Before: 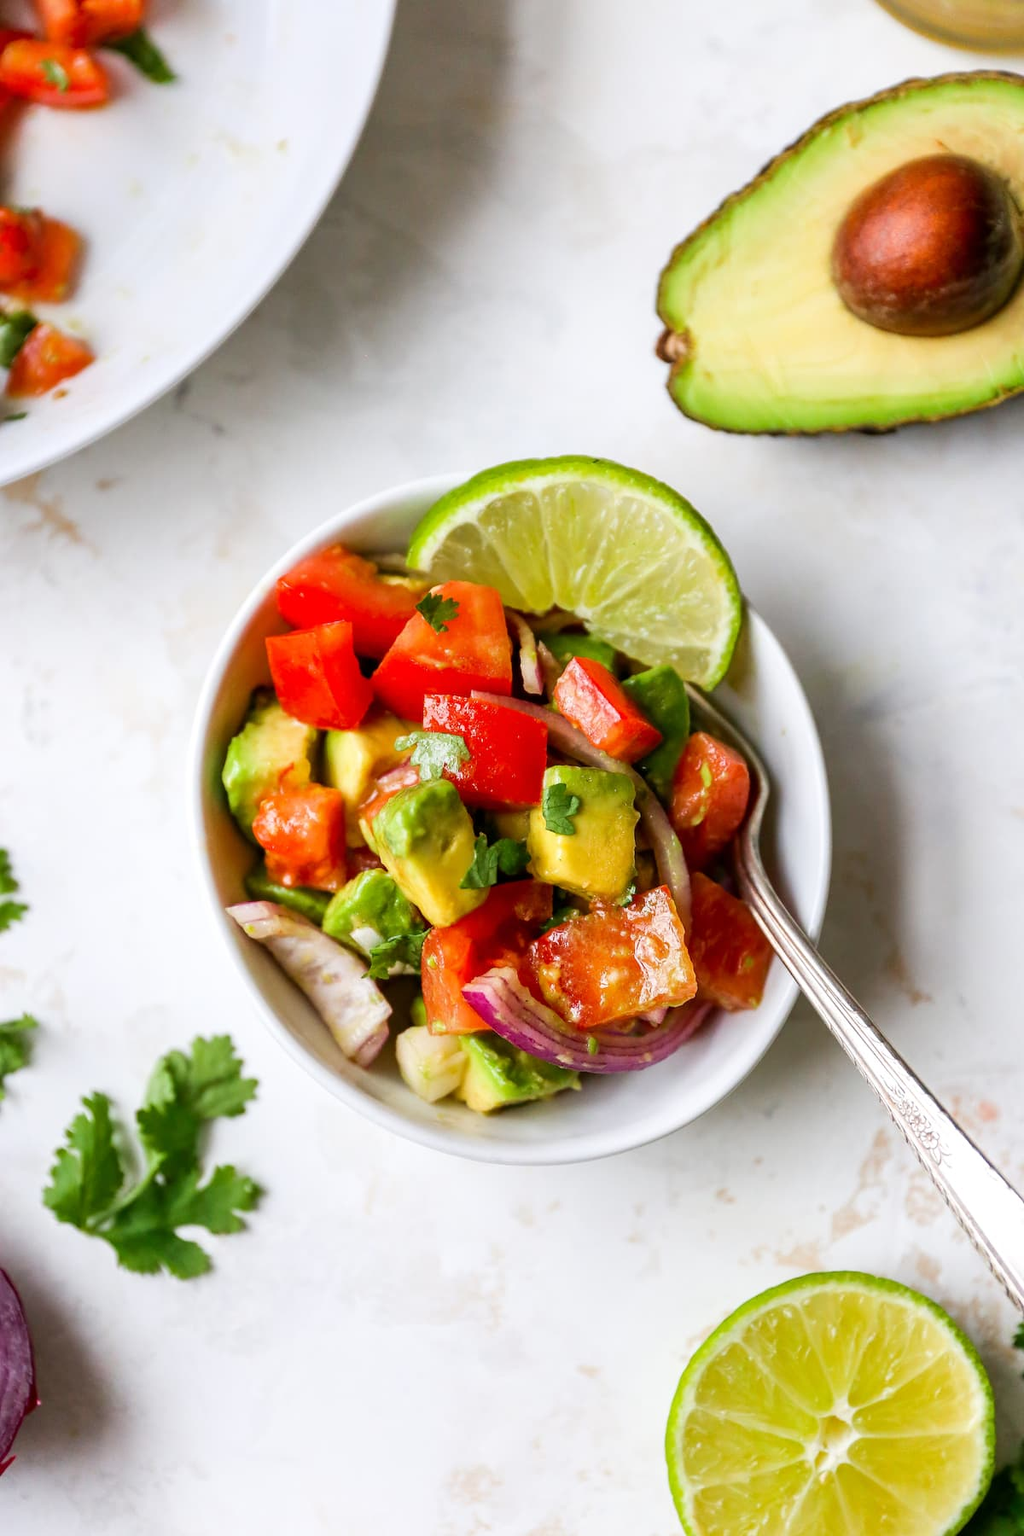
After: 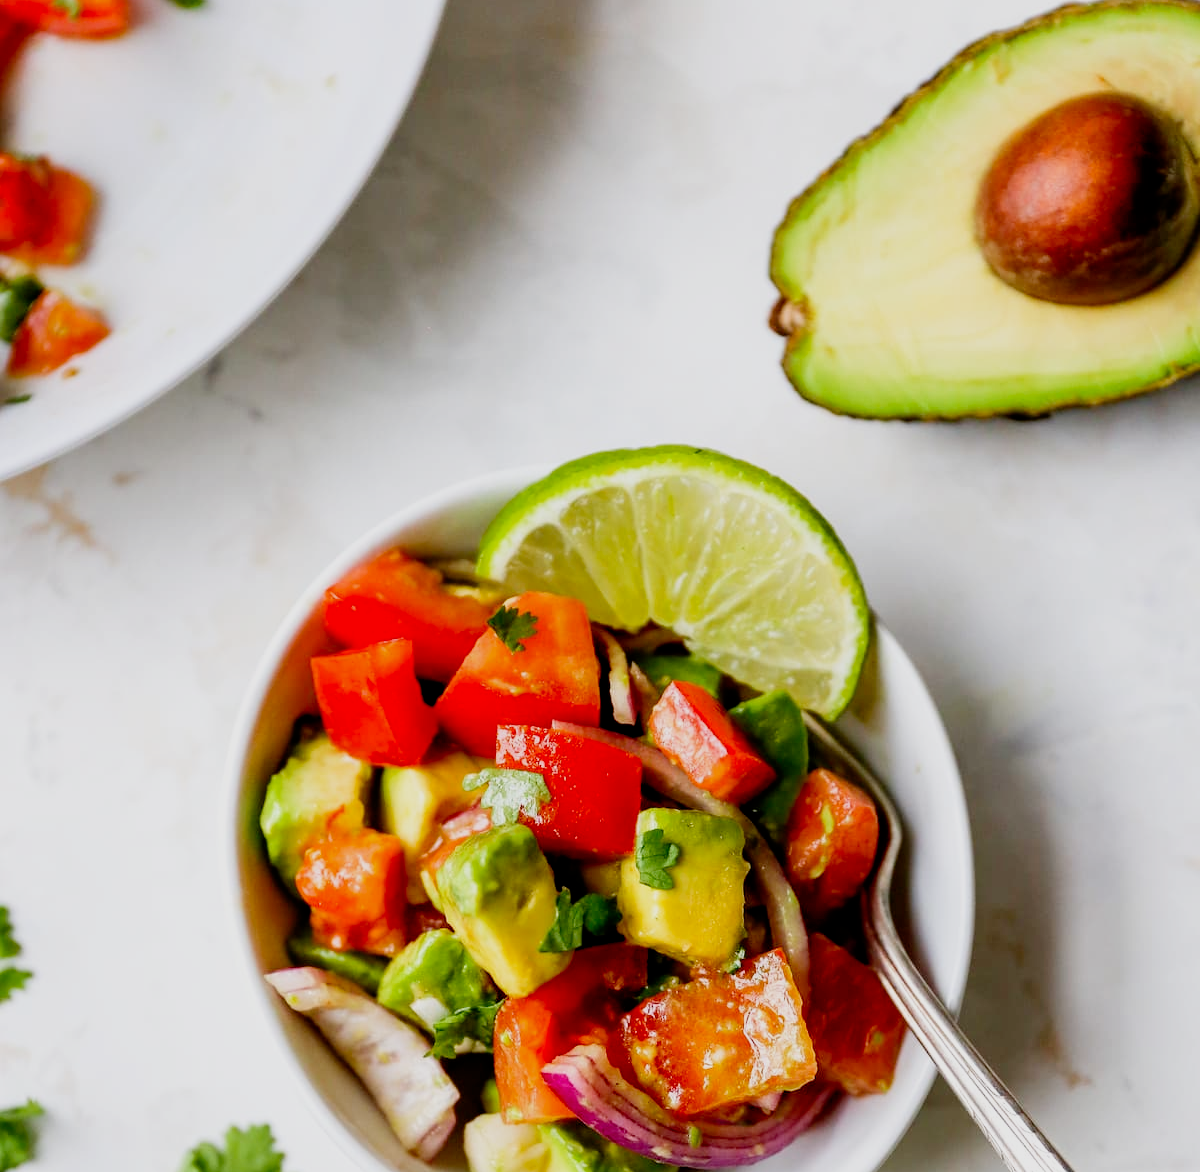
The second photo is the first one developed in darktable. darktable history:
crop and rotate: top 4.97%, bottom 29.873%
filmic rgb: black relative exposure -7.98 EV, white relative exposure 4.01 EV, hardness 4.18, latitude 49.14%, contrast 1.1, preserve chrominance no, color science v4 (2020)
